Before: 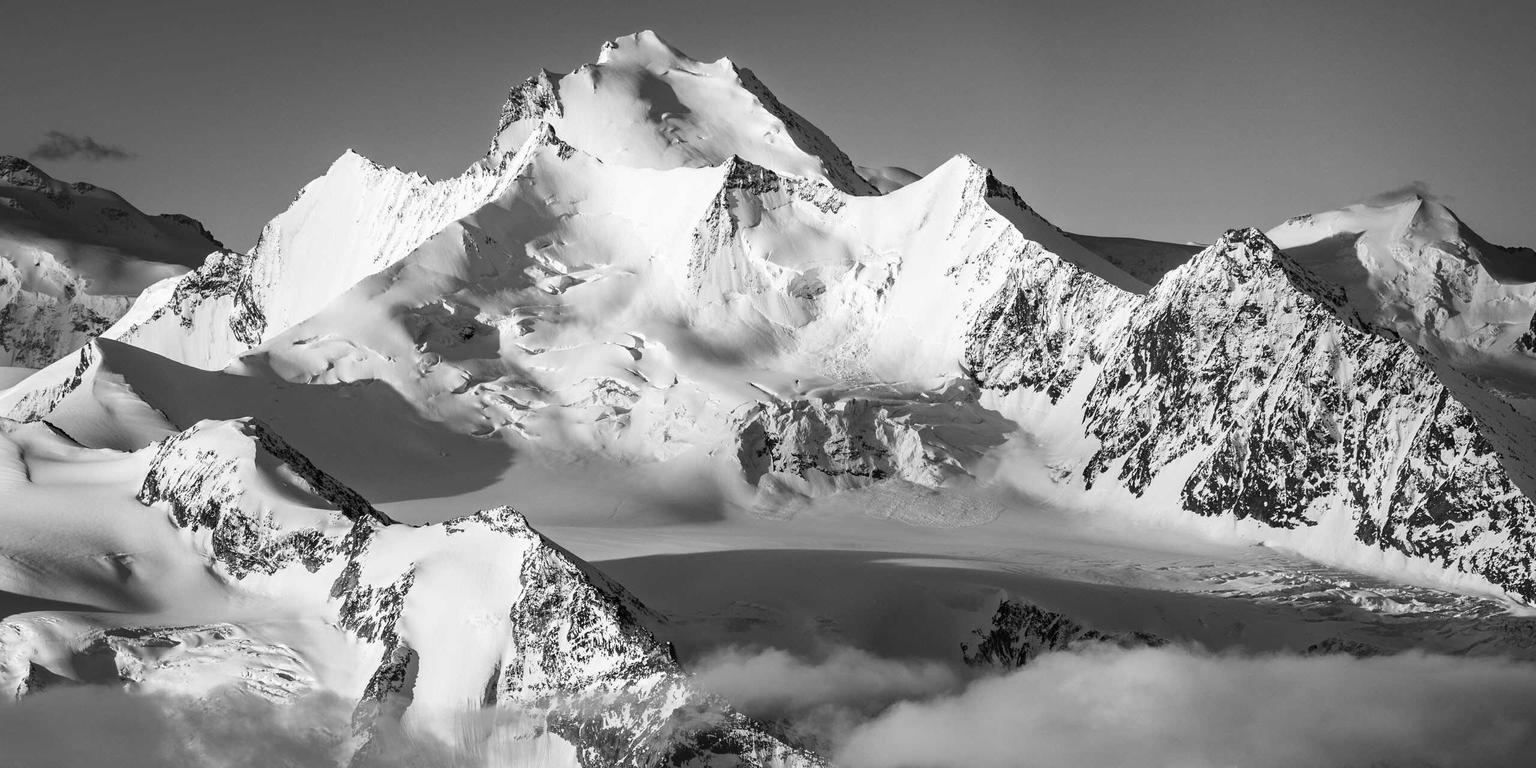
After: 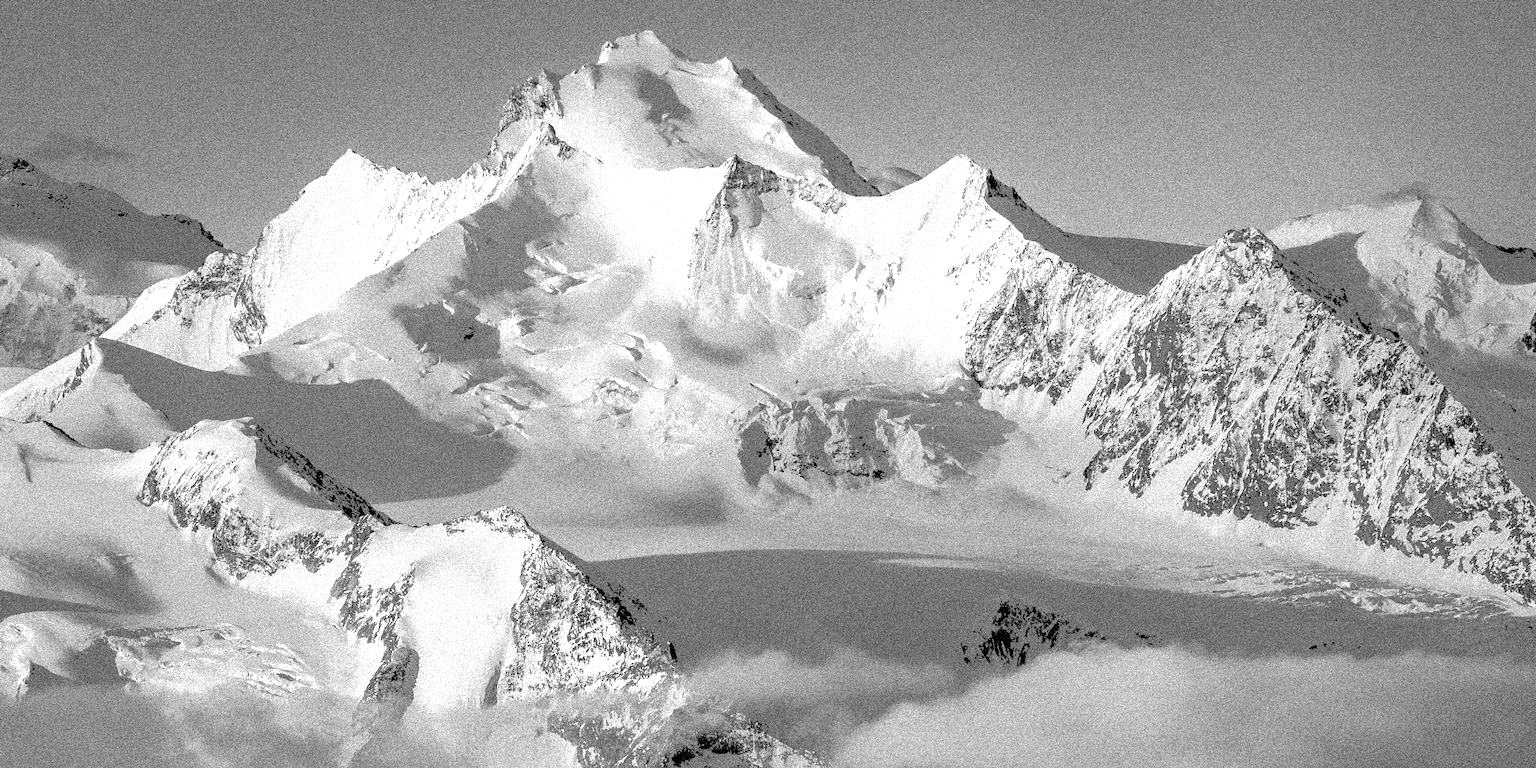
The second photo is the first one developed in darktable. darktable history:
grain: coarseness 3.75 ISO, strength 100%, mid-tones bias 0%
contrast brightness saturation: saturation -0.05
tone curve: curves: ch0 [(0, 0) (0.003, 0.449) (0.011, 0.449) (0.025, 0.449) (0.044, 0.45) (0.069, 0.453) (0.1, 0.453) (0.136, 0.455) (0.177, 0.458) (0.224, 0.462) (0.277, 0.47) (0.335, 0.491) (0.399, 0.522) (0.468, 0.561) (0.543, 0.619) (0.623, 0.69) (0.709, 0.756) (0.801, 0.802) (0.898, 0.825) (1, 1)], preserve colors none
color balance rgb: linear chroma grading › global chroma 8.12%, perceptual saturation grading › global saturation 9.07%, perceptual saturation grading › highlights -13.84%, perceptual saturation grading › mid-tones 14.88%, perceptual saturation grading › shadows 22.8%, perceptual brilliance grading › highlights 2.61%, global vibrance 12.07%
rgb levels: levels [[0.013, 0.434, 0.89], [0, 0.5, 1], [0, 0.5, 1]]
